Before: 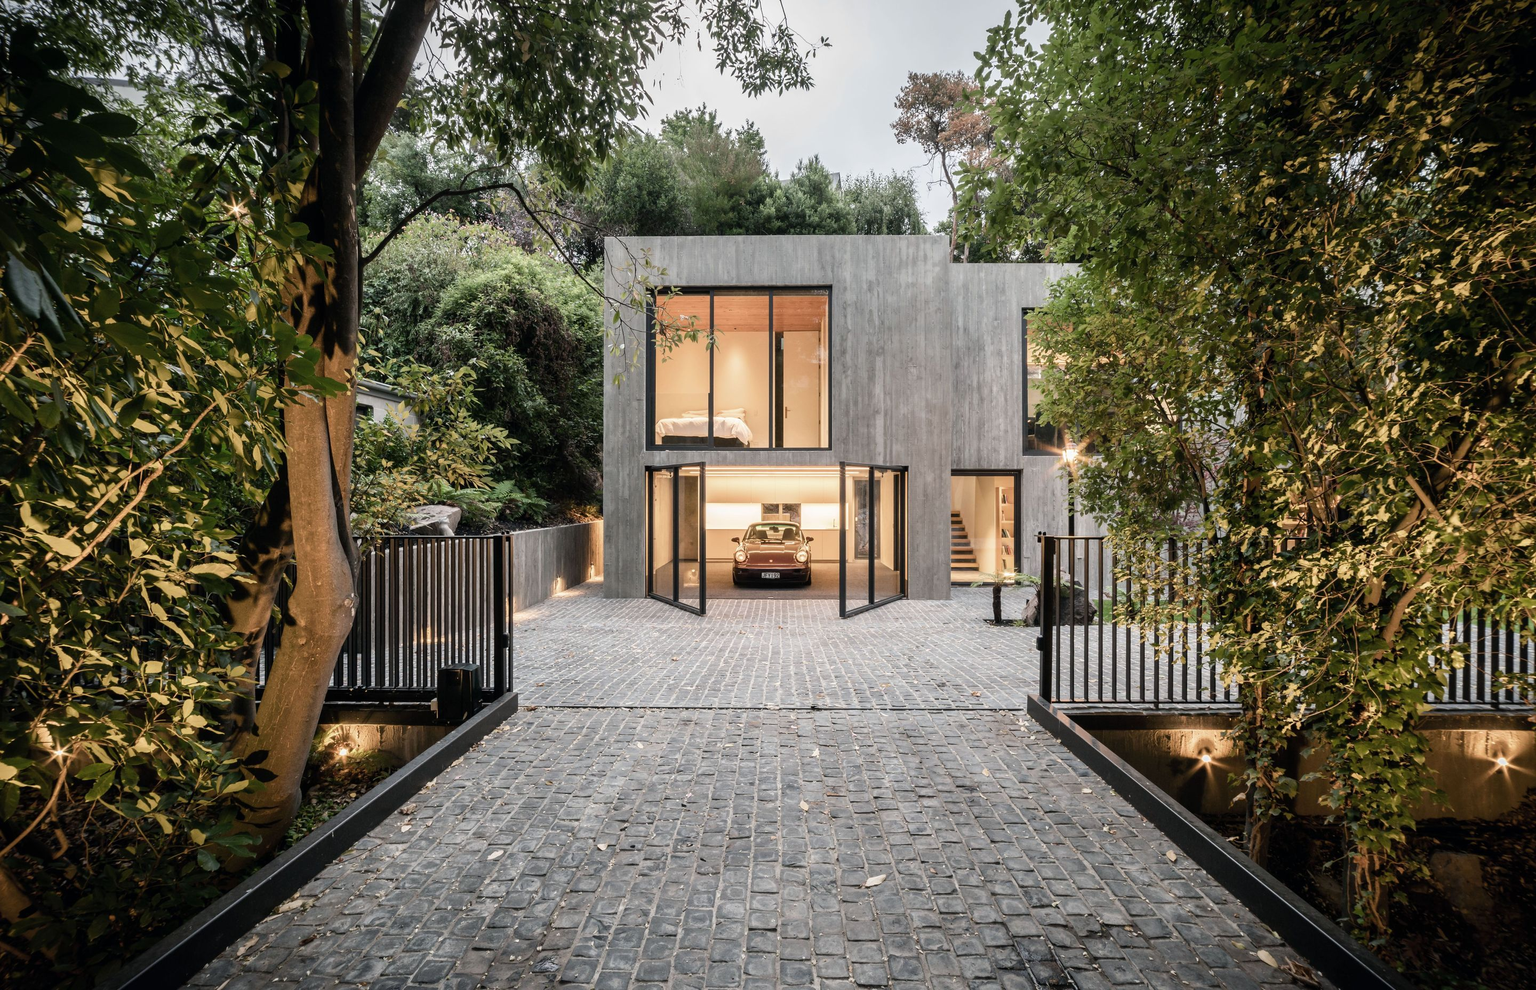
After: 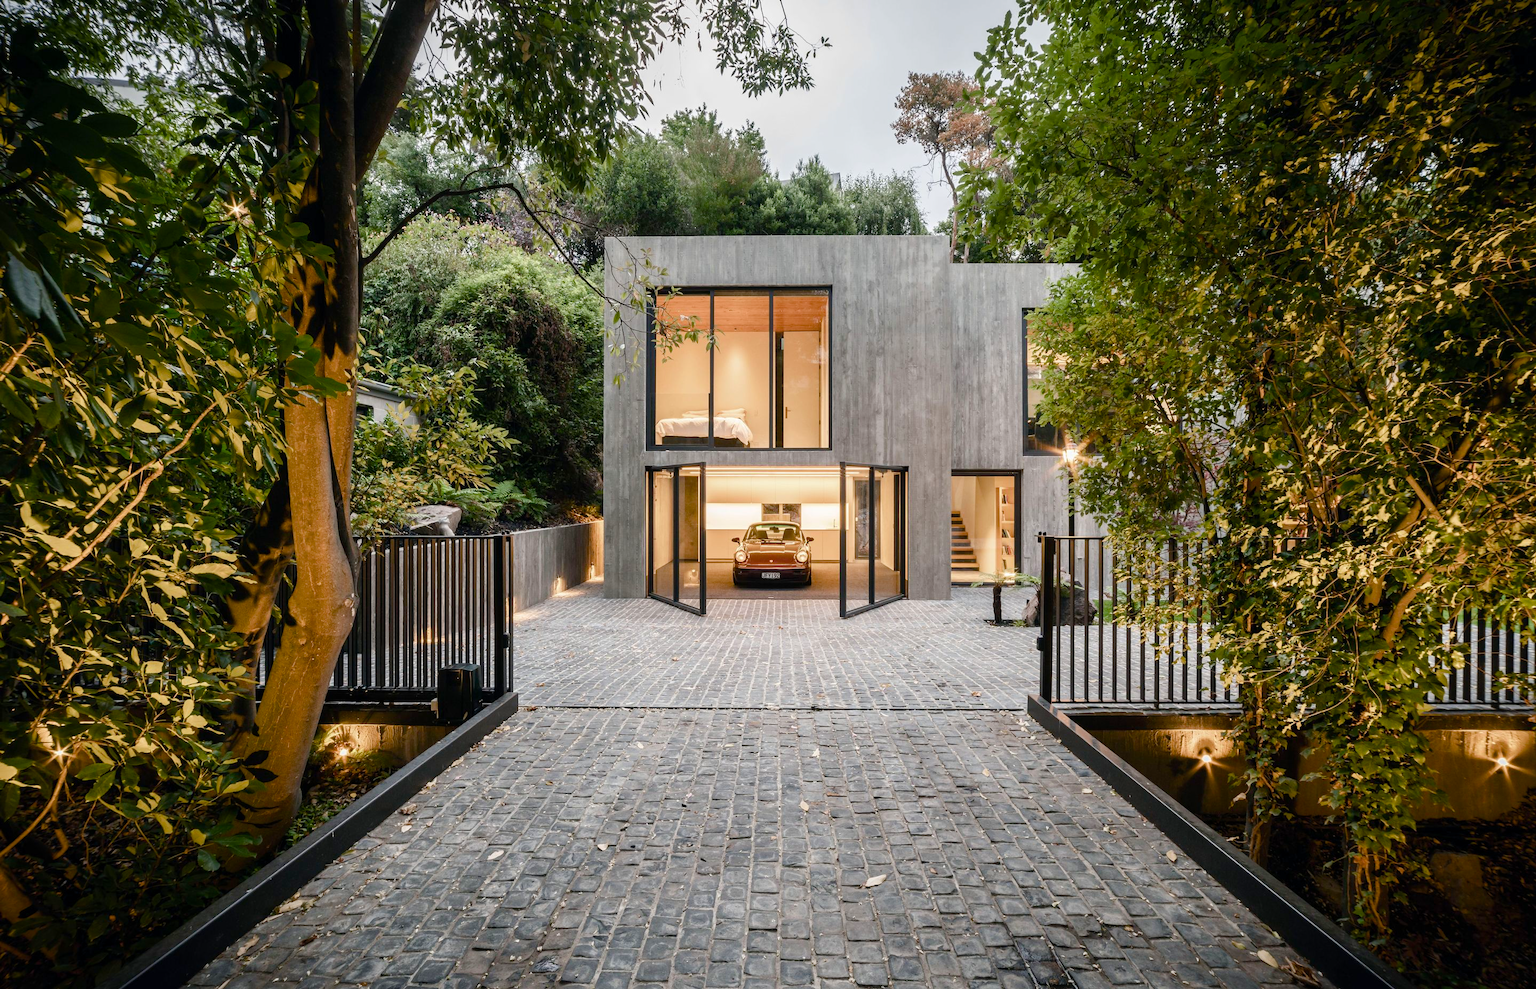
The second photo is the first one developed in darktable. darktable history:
color balance rgb: perceptual saturation grading › global saturation 20%, perceptual saturation grading › highlights -25.65%, perceptual saturation grading › shadows 49.775%, global vibrance 20%
